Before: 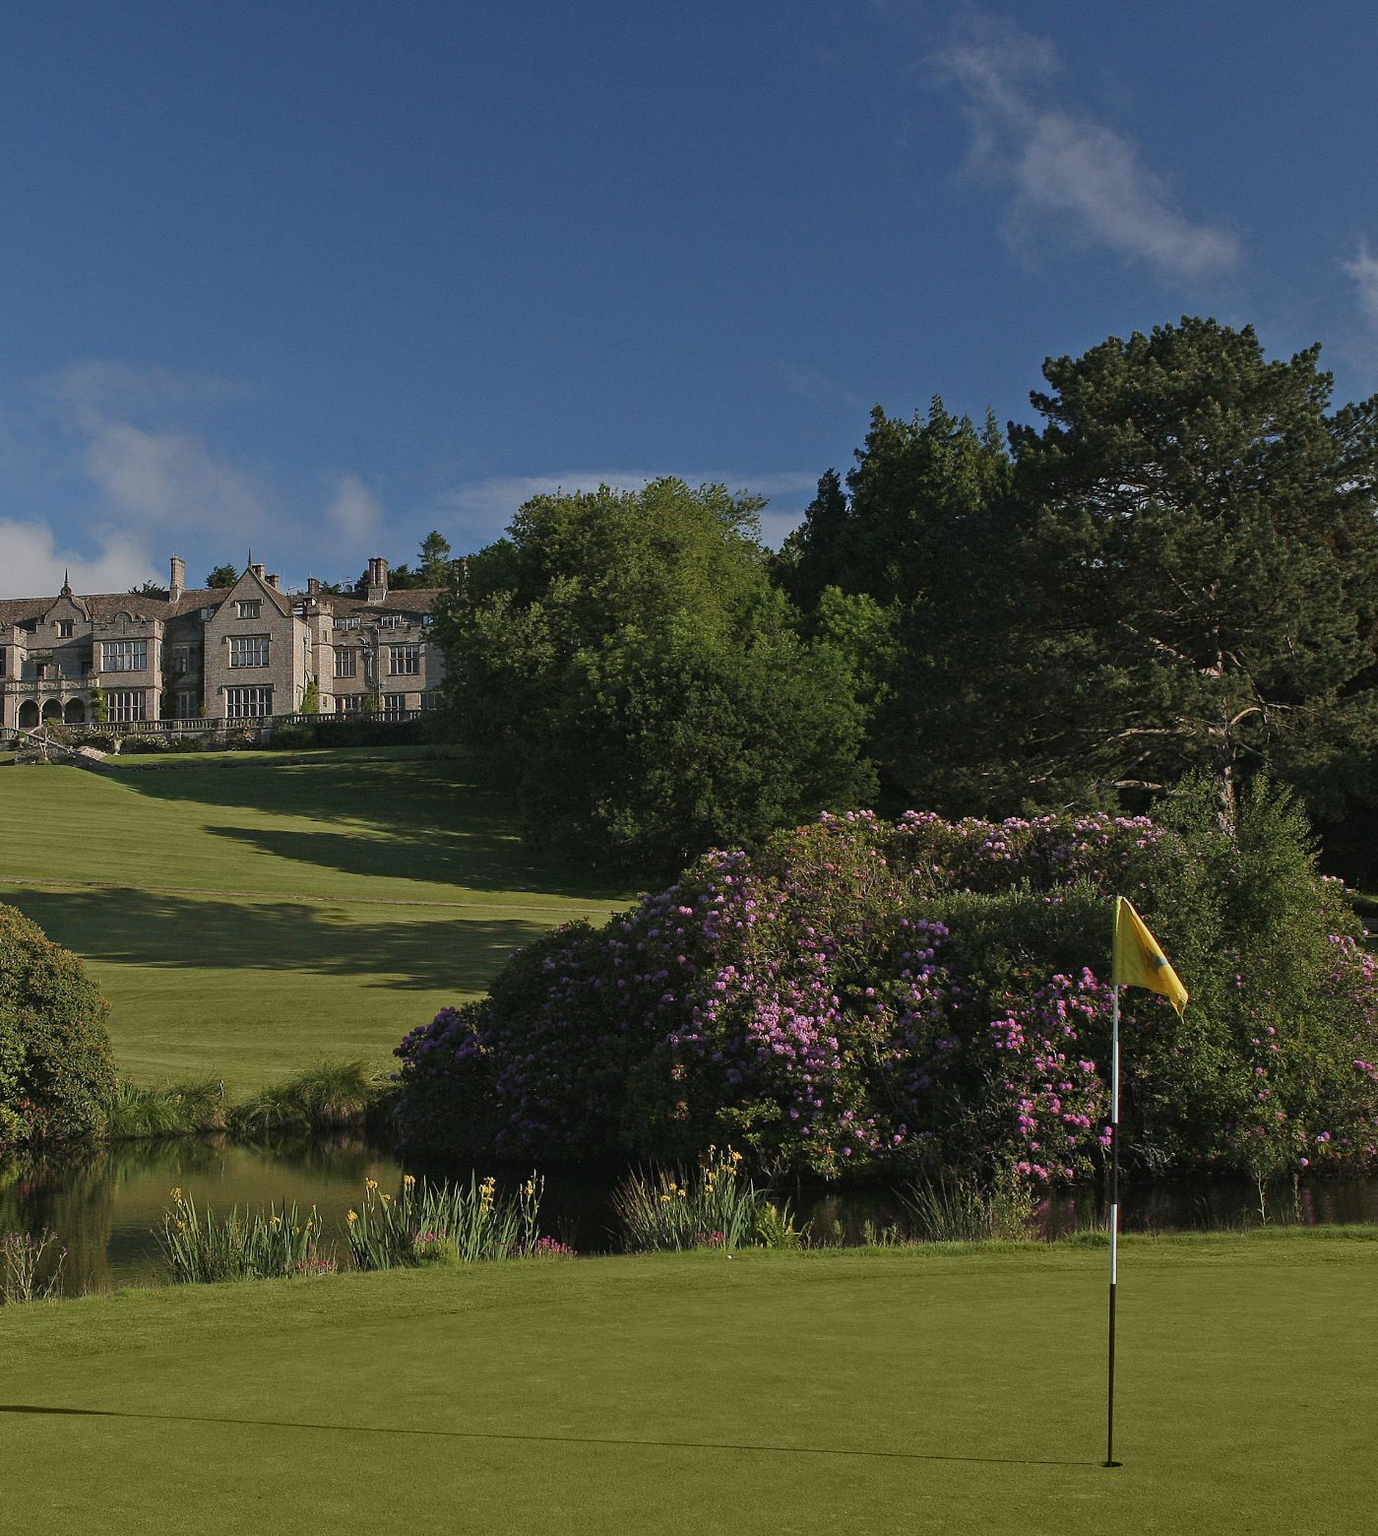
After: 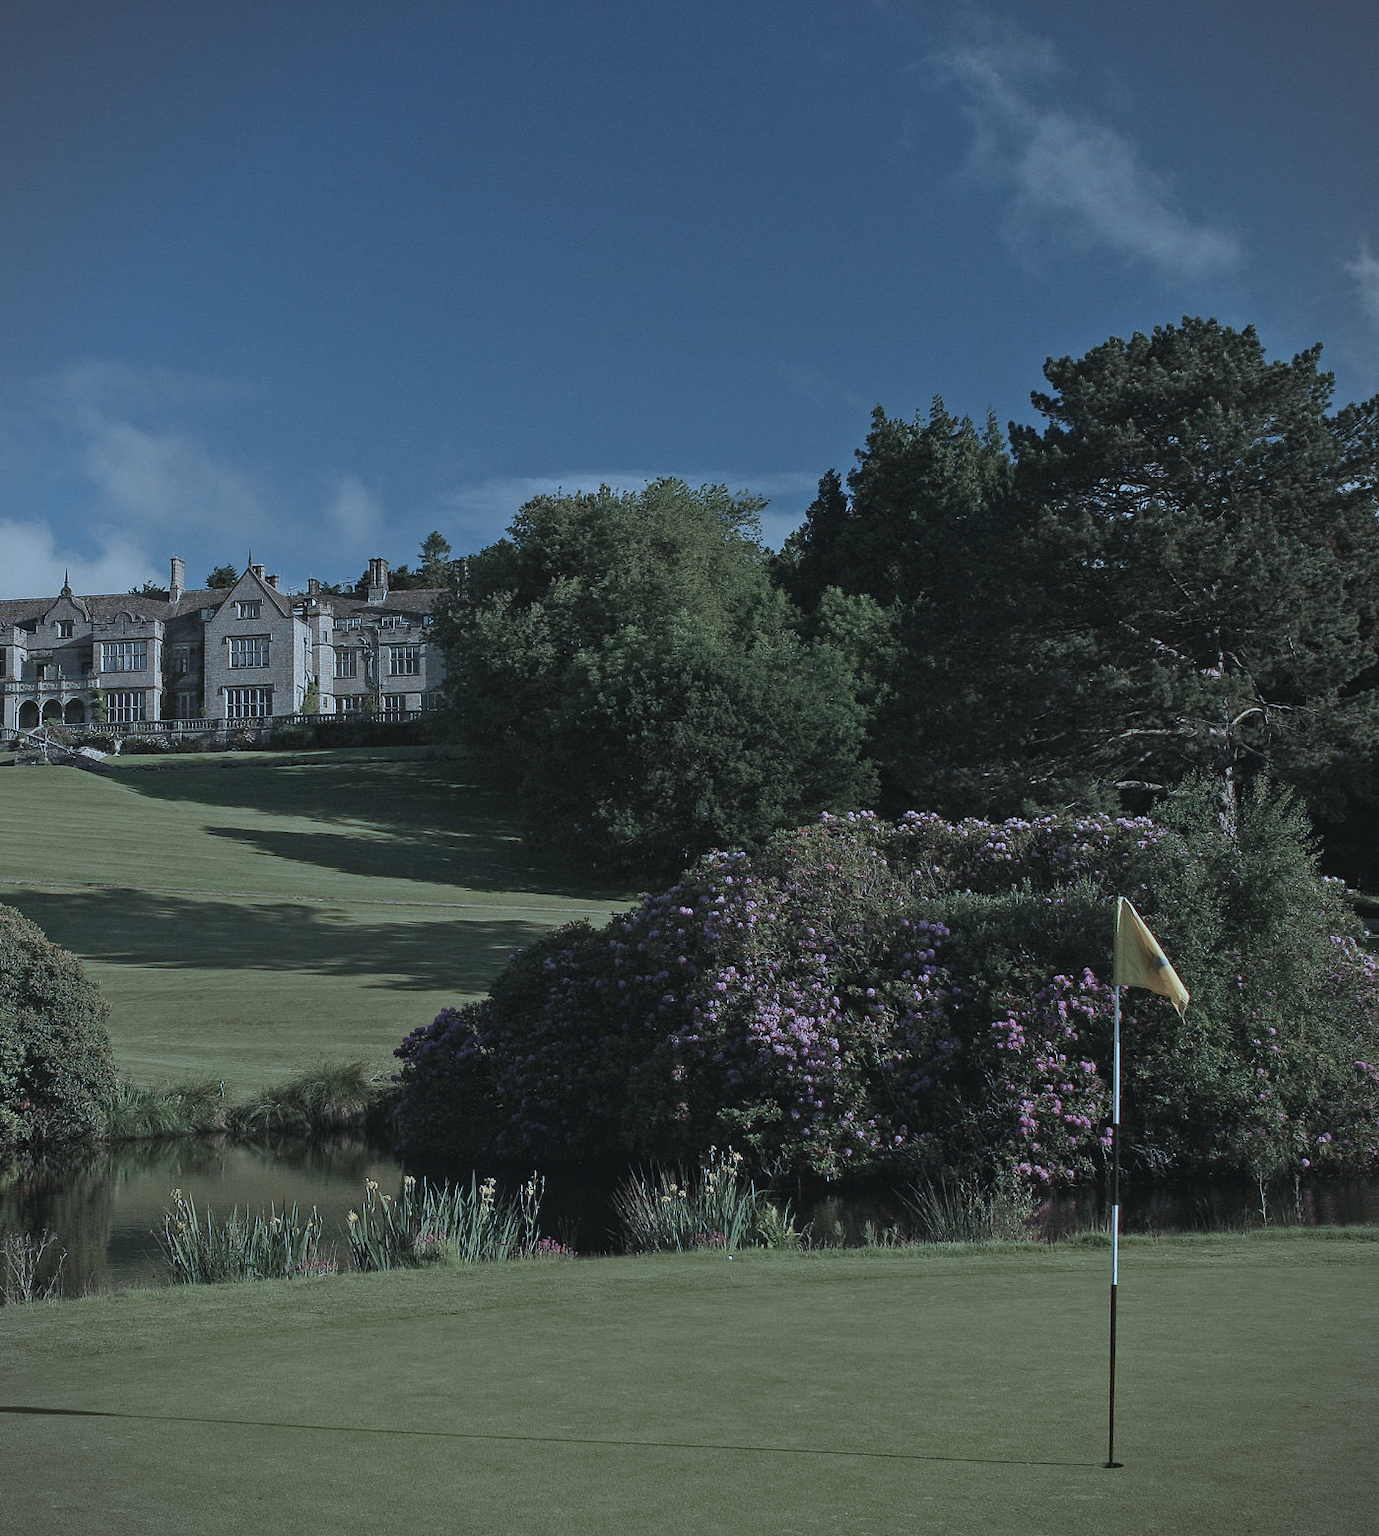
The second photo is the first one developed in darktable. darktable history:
crop: bottom 0.059%
contrast brightness saturation: contrast -0.051, saturation -0.414
color correction: highlights a* -8.71, highlights b* -22.42
vignetting: fall-off start 99.41%, fall-off radius 65.19%, automatic ratio true
